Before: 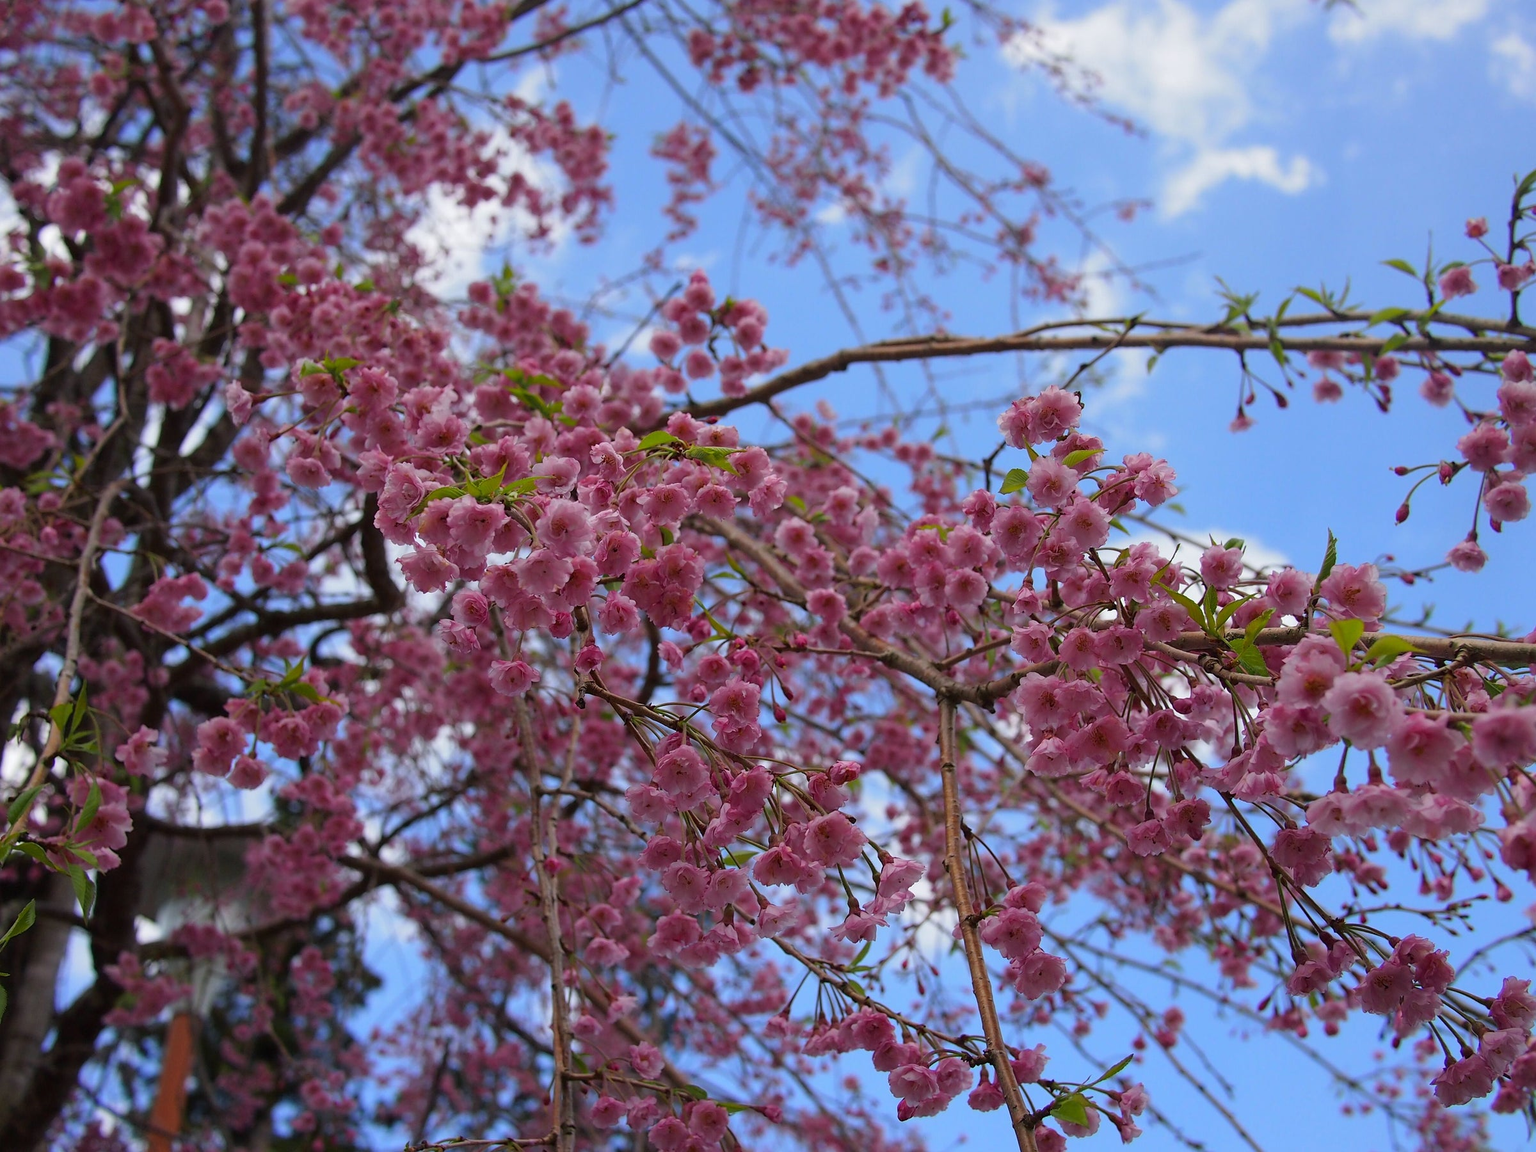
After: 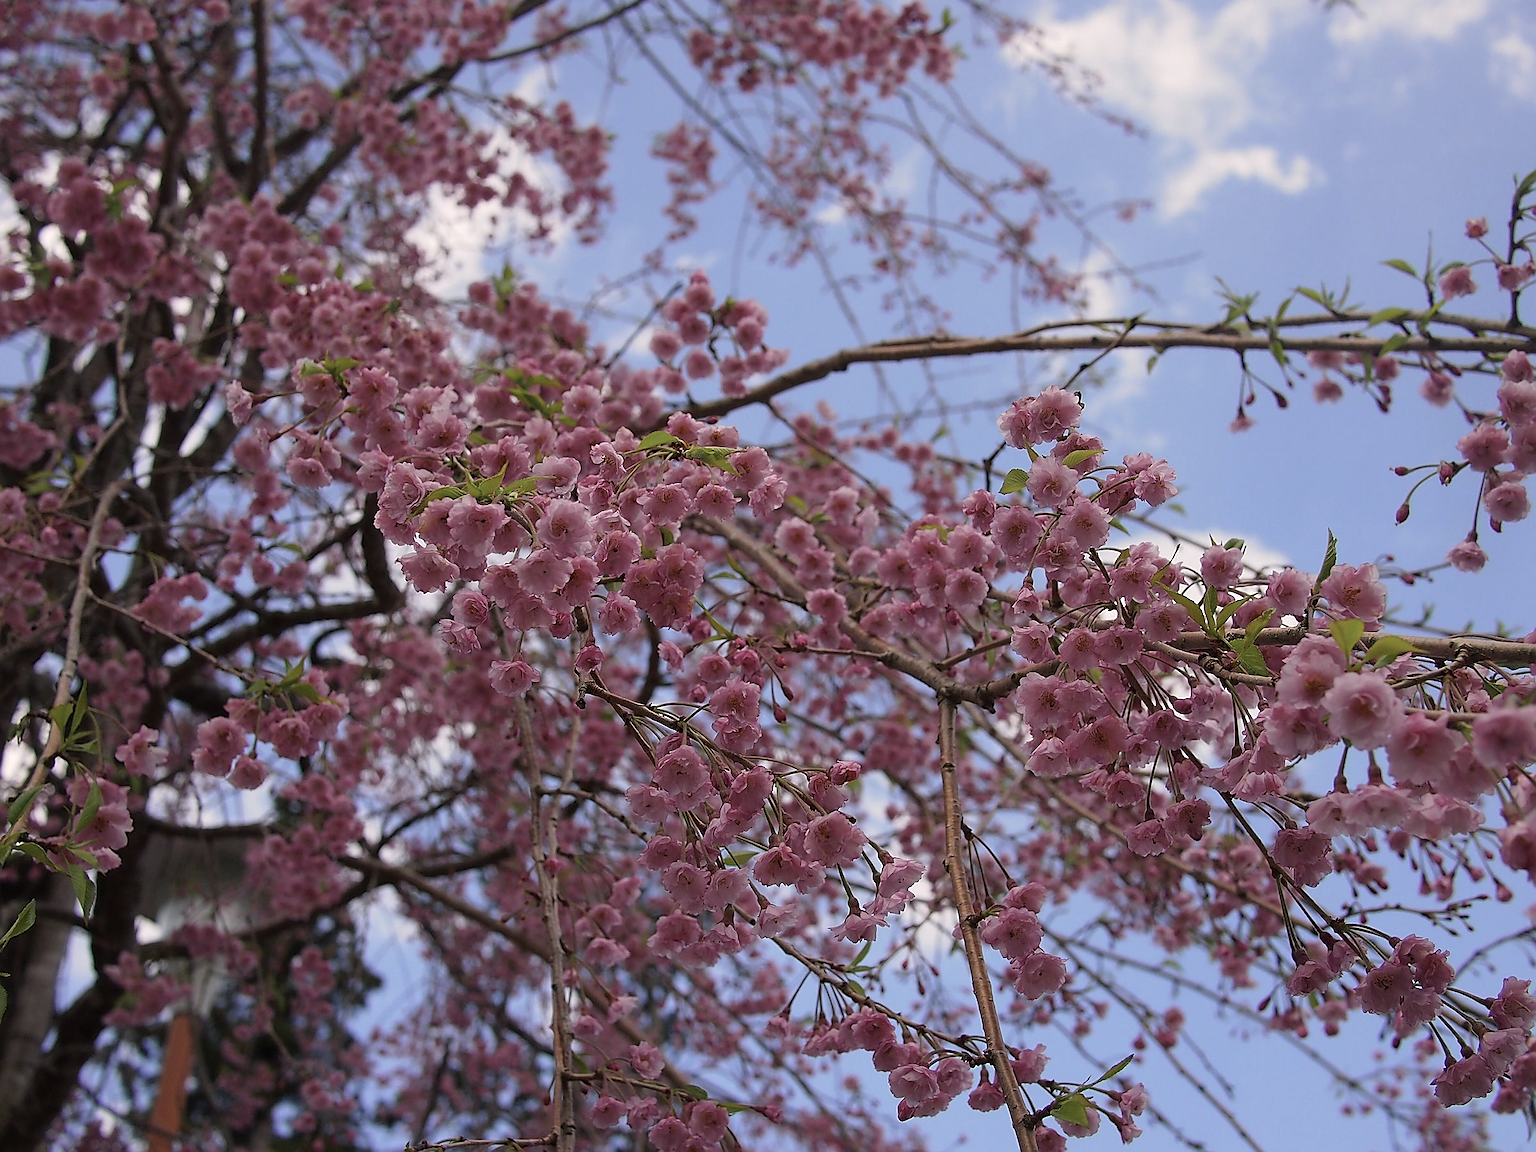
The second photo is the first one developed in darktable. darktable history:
sharpen: radius 1.4, amount 1.25, threshold 0.7
color correction: highlights a* 5.59, highlights b* 5.24, saturation 0.68
